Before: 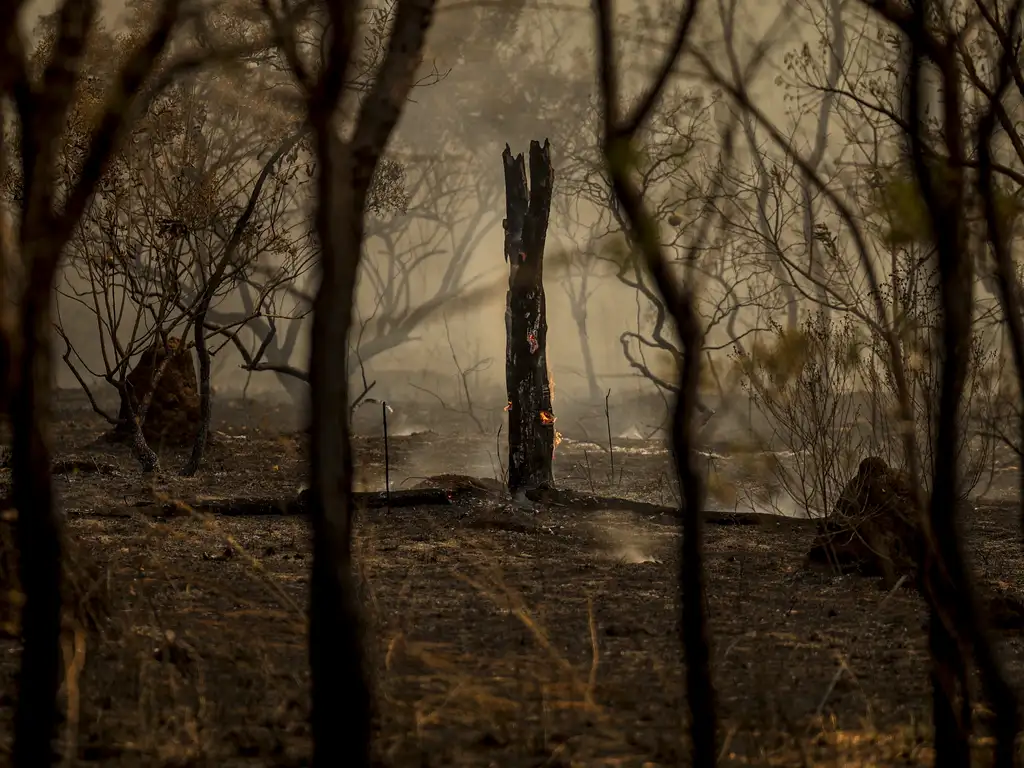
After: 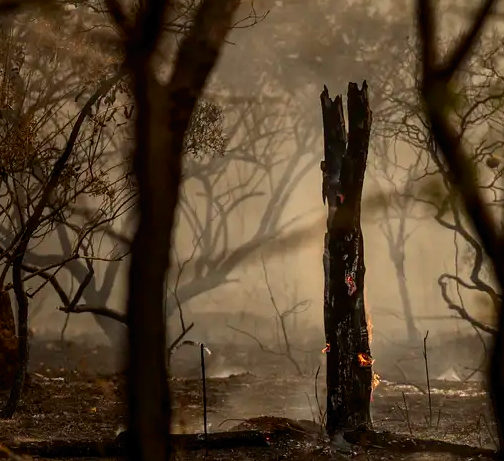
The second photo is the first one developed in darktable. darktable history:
tone curve: curves: ch0 [(0, 0) (0.003, 0.01) (0.011, 0.015) (0.025, 0.023) (0.044, 0.037) (0.069, 0.055) (0.1, 0.08) (0.136, 0.114) (0.177, 0.155) (0.224, 0.201) (0.277, 0.254) (0.335, 0.319) (0.399, 0.387) (0.468, 0.459) (0.543, 0.544) (0.623, 0.634) (0.709, 0.731) (0.801, 0.827) (0.898, 0.921) (1, 1)], color space Lab, independent channels, preserve colors none
crop: left 17.835%, top 7.675%, right 32.881%, bottom 32.213%
